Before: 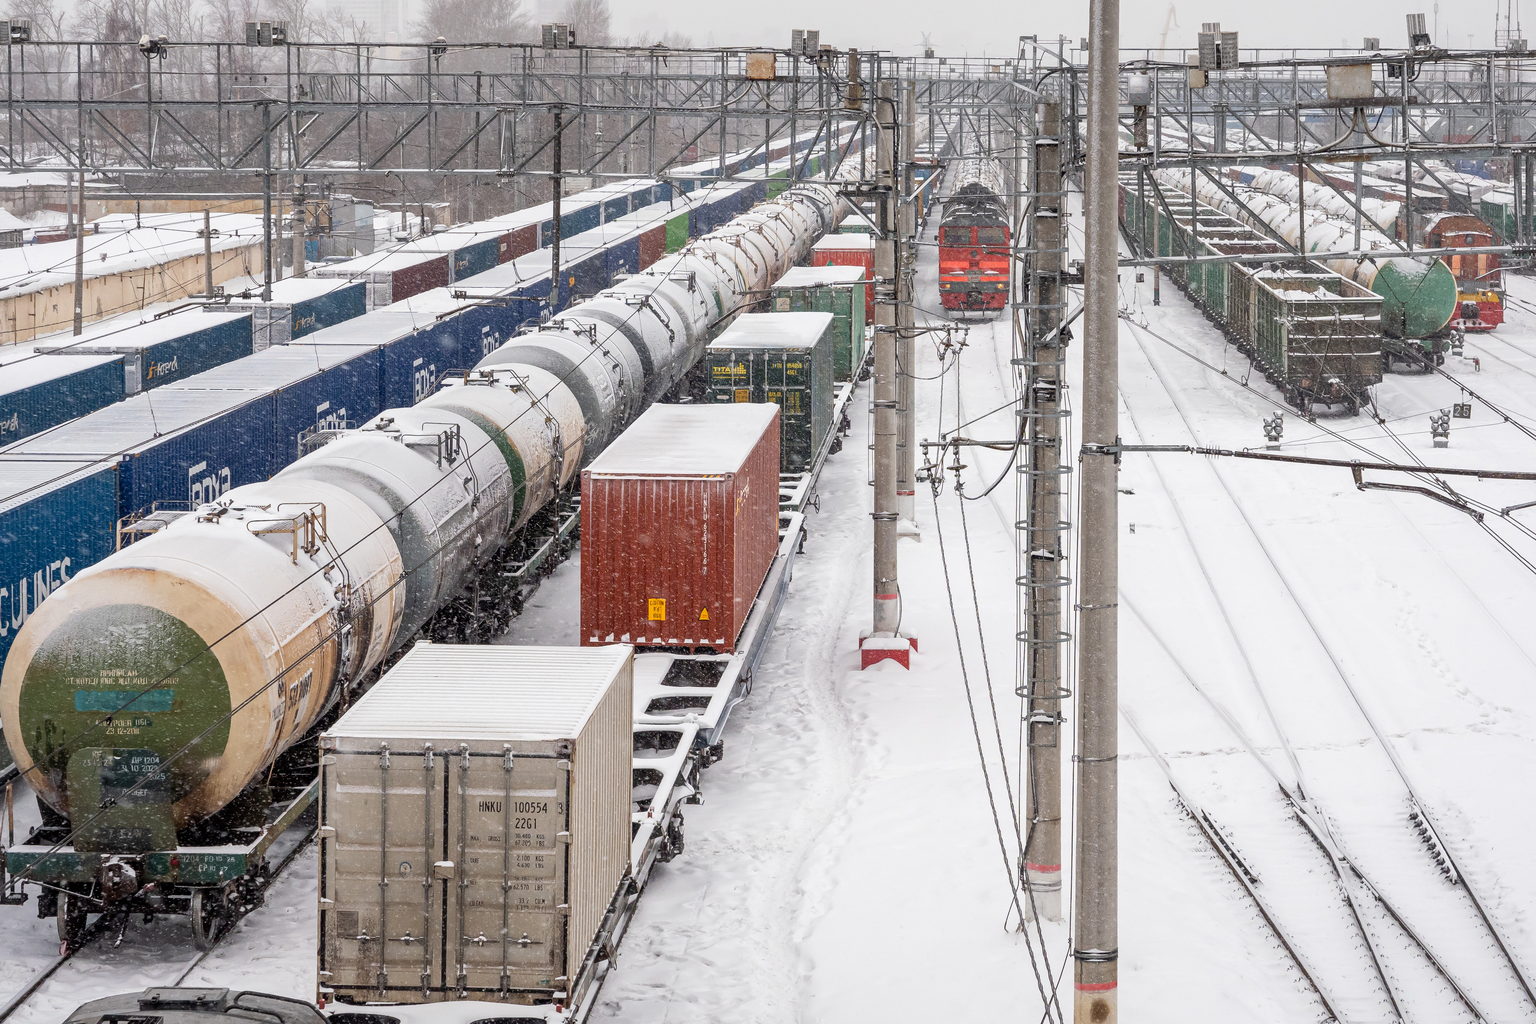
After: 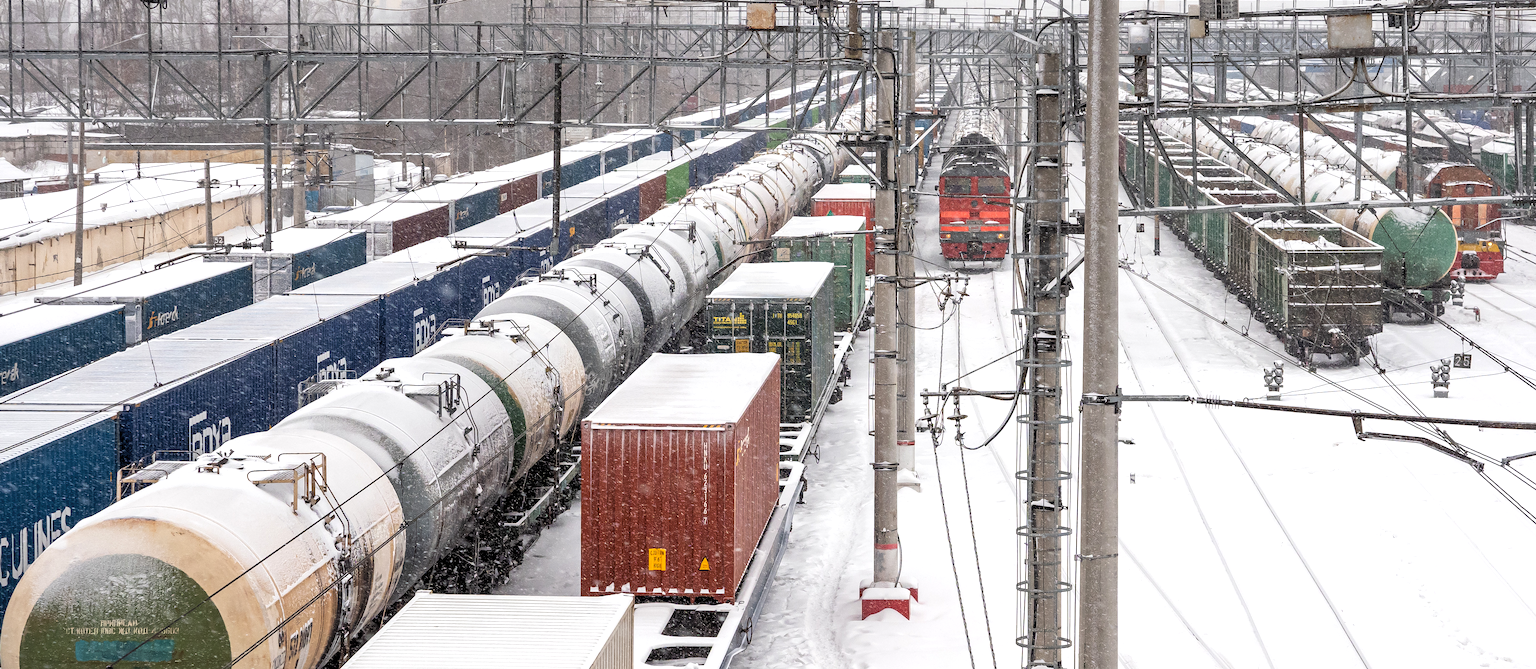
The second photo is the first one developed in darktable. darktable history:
levels: levels [0.062, 0.494, 0.925]
crop and rotate: top 4.94%, bottom 29.657%
